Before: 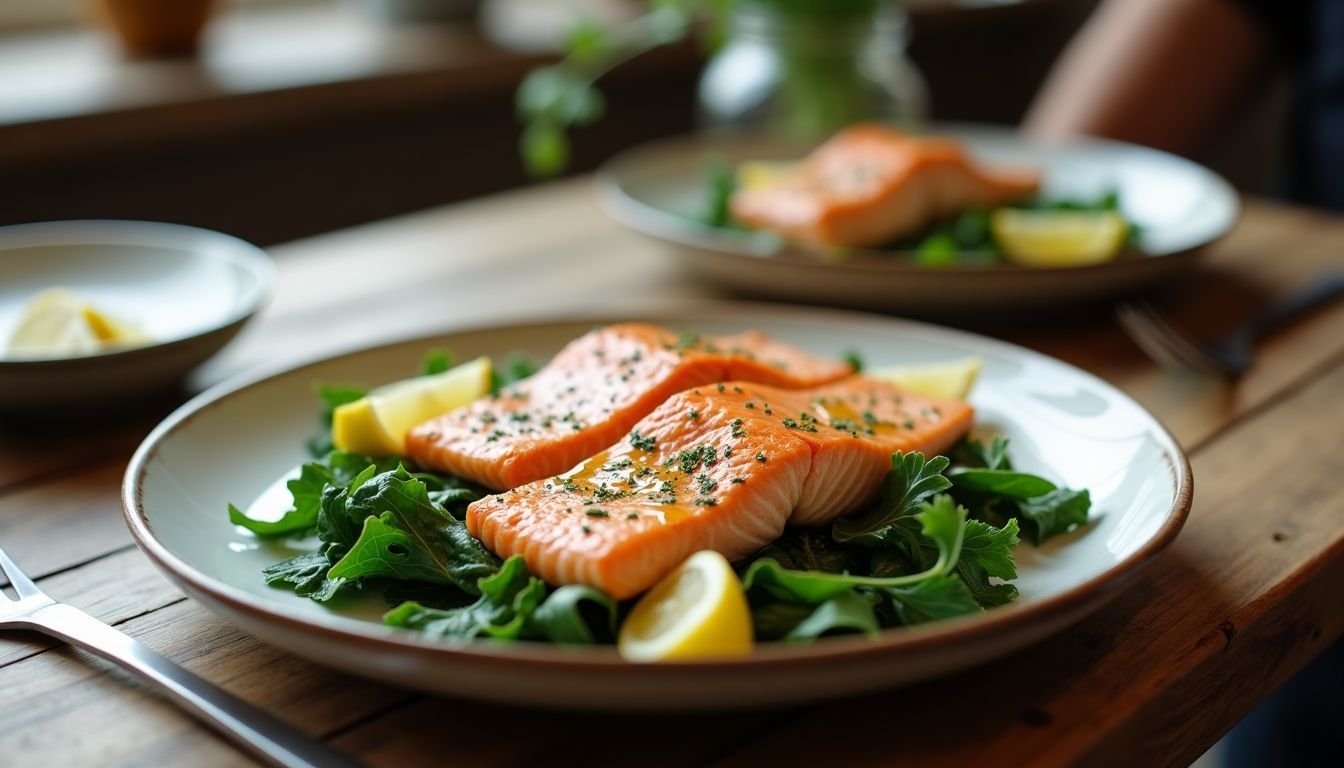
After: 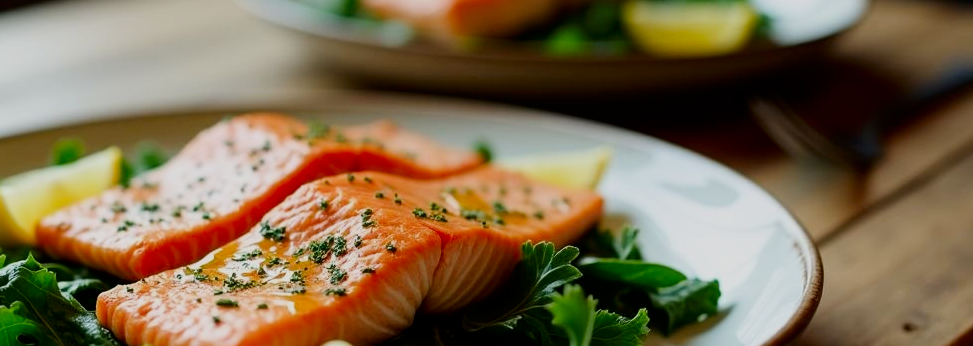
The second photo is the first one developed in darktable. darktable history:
contrast brightness saturation: contrast 0.067, brightness -0.15, saturation 0.116
crop and rotate: left 27.567%, top 27.406%, bottom 27.489%
filmic rgb: black relative exposure -16 EV, white relative exposure 4.96 EV, hardness 6.25
tone equalizer: -8 EV -0.388 EV, -7 EV -0.36 EV, -6 EV -0.333 EV, -5 EV -0.194 EV, -3 EV 0.195 EV, -2 EV 0.312 EV, -1 EV 0.368 EV, +0 EV 0.424 EV
haze removal: strength 0.007, distance 0.257, compatibility mode true, adaptive false
